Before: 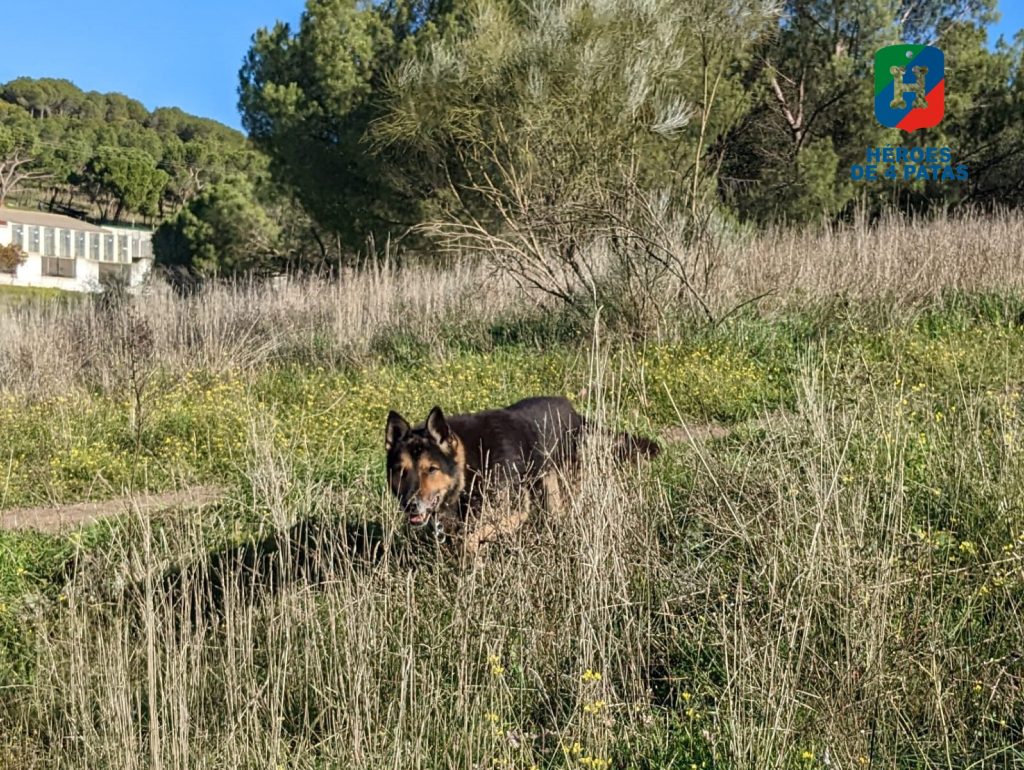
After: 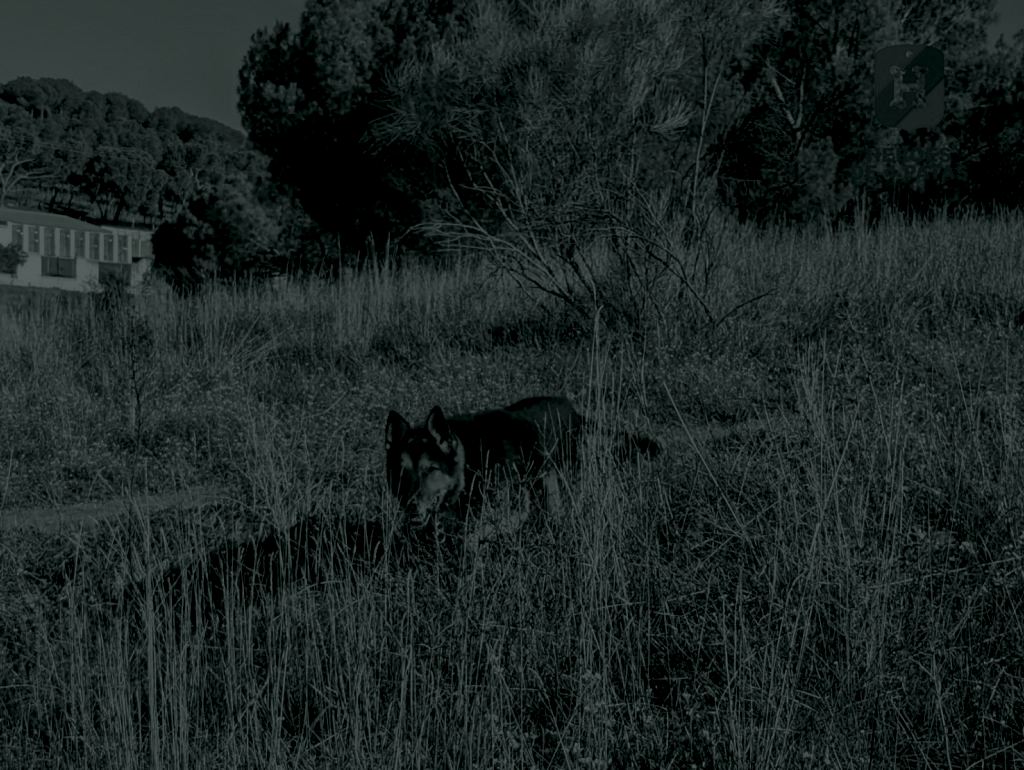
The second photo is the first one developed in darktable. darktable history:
colorize: hue 90°, saturation 19%, lightness 1.59%, version 1
white balance: red 0.931, blue 1.11
haze removal: compatibility mode true, adaptive false
